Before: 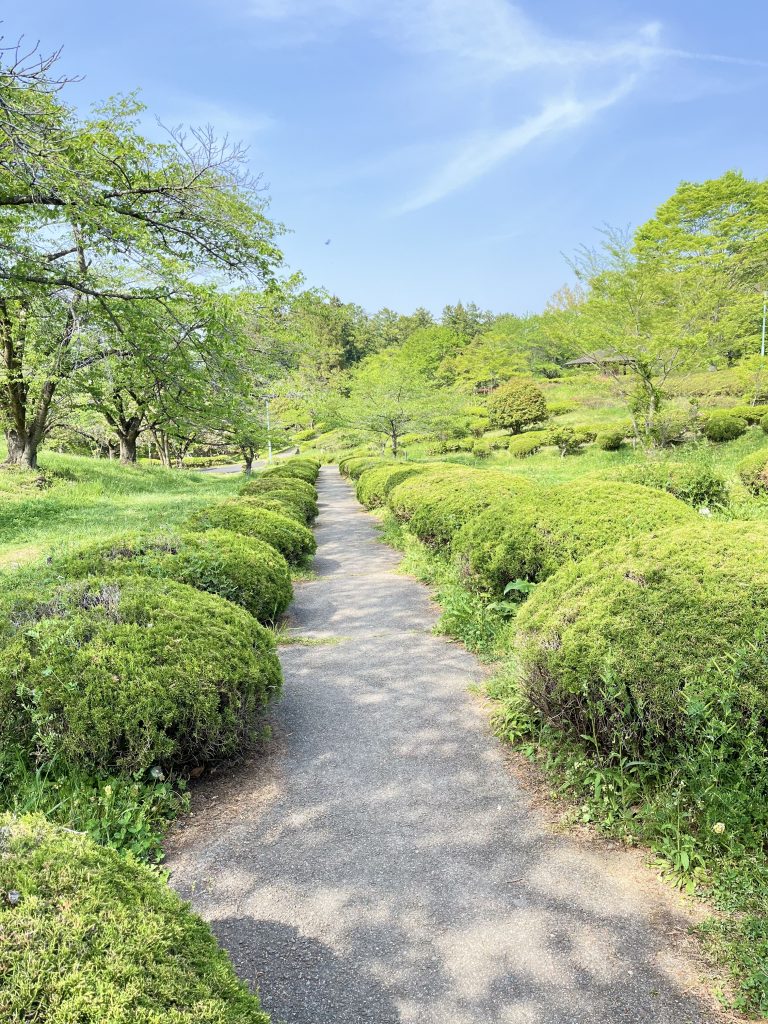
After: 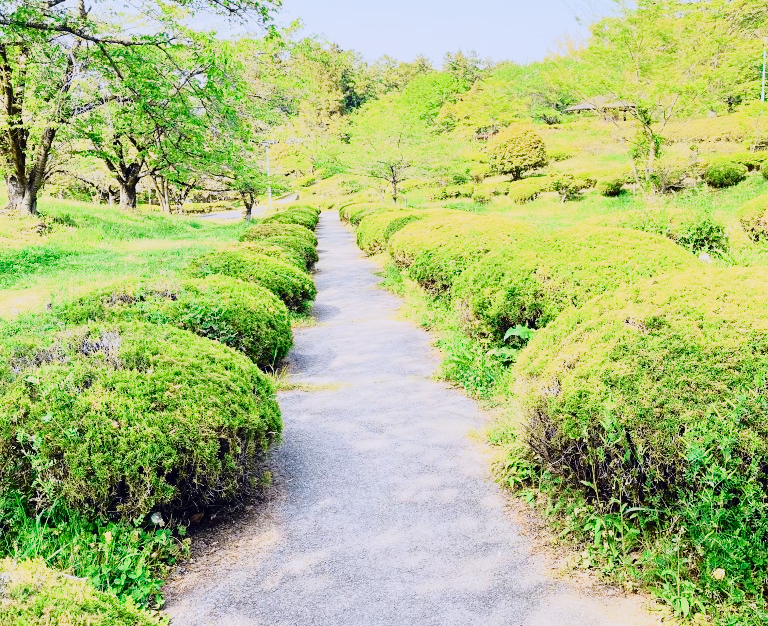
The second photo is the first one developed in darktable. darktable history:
tone curve: curves: ch0 [(0.003, 0.003) (0.104, 0.069) (0.236, 0.218) (0.401, 0.443) (0.495, 0.55) (0.625, 0.67) (0.819, 0.841) (0.96, 0.899)]; ch1 [(0, 0) (0.161, 0.092) (0.37, 0.302) (0.424, 0.402) (0.45, 0.466) (0.495, 0.506) (0.573, 0.571) (0.638, 0.641) (0.751, 0.741) (1, 1)]; ch2 [(0, 0) (0.352, 0.403) (0.466, 0.443) (0.524, 0.501) (0.56, 0.556) (1, 1)], color space Lab, independent channels, preserve colors none
crop and rotate: top 24.867%, bottom 13.986%
base curve: curves: ch0 [(0, 0) (0.032, 0.025) (0.121, 0.166) (0.206, 0.329) (0.605, 0.79) (1, 1)], preserve colors none
